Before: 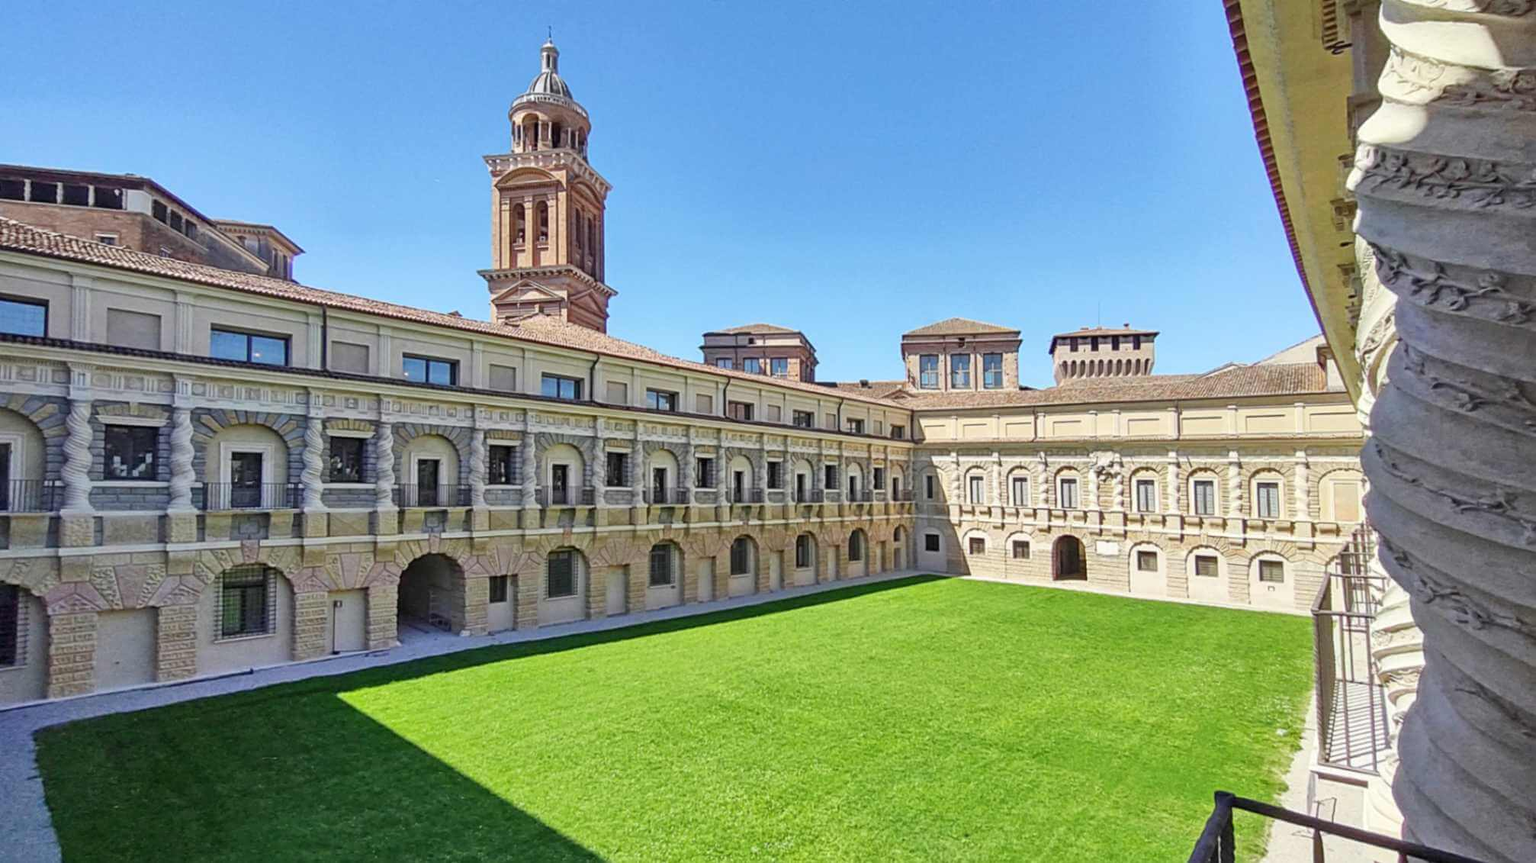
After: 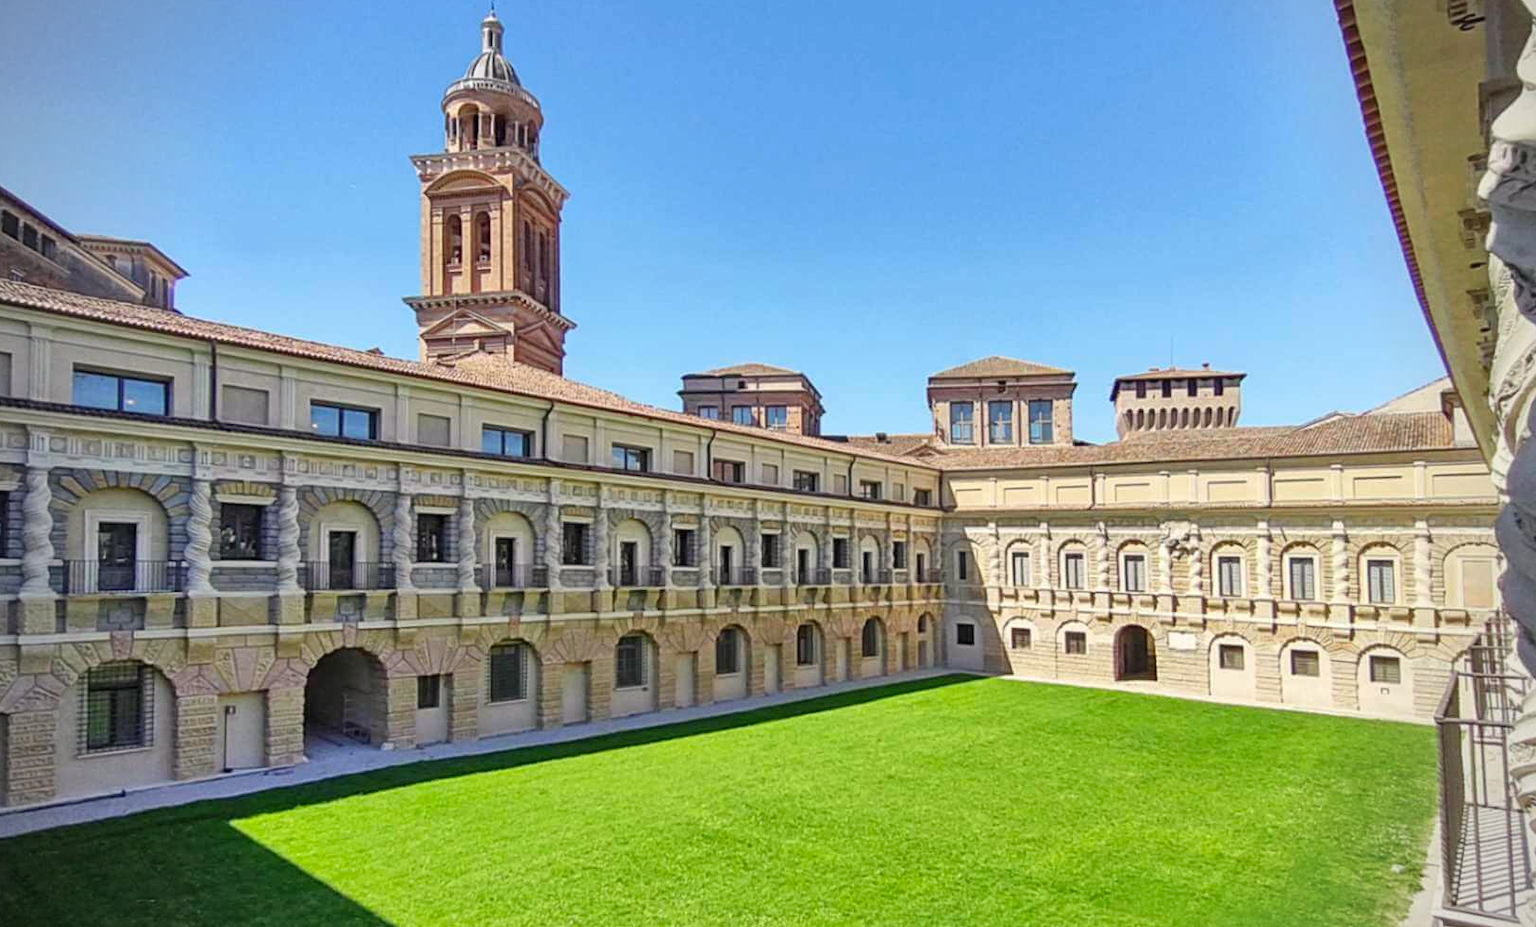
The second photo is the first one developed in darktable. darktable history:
color correction: highlights a* 0.816, highlights b* 2.78, saturation 1.1
crop: left 9.929%, top 3.475%, right 9.188%, bottom 9.529%
vignetting: on, module defaults
